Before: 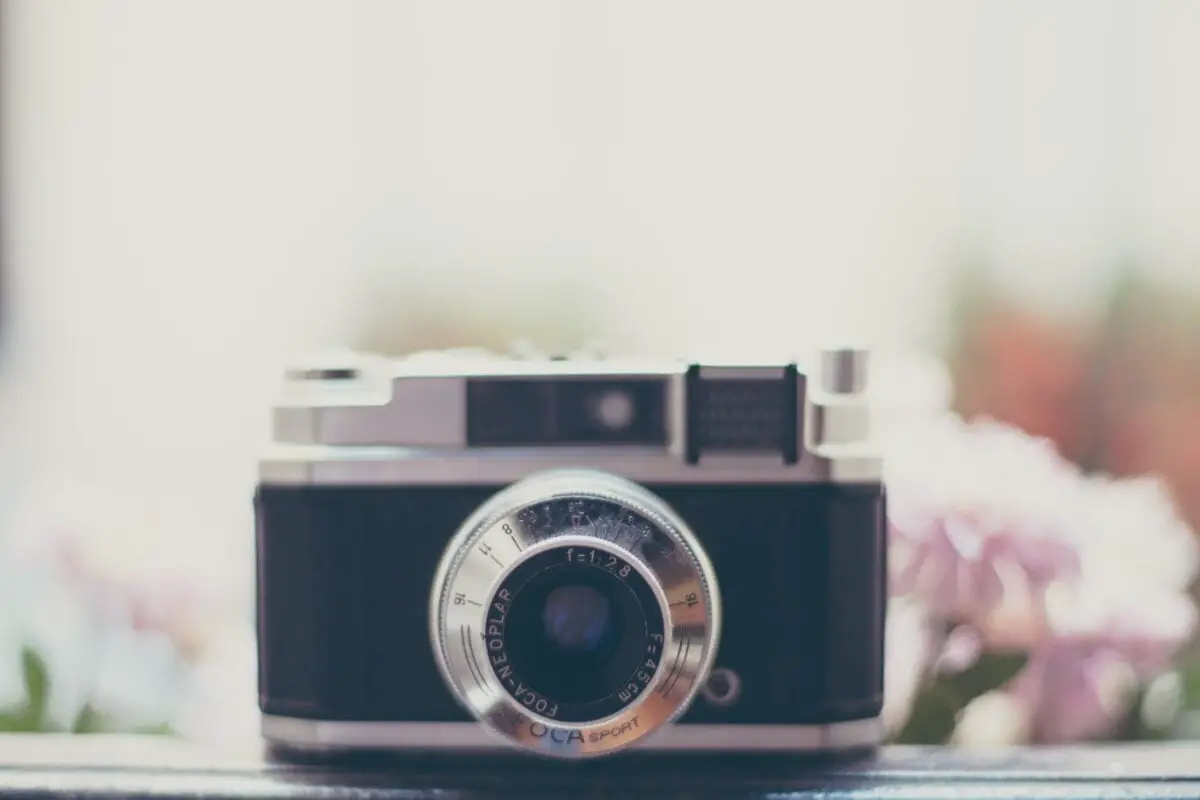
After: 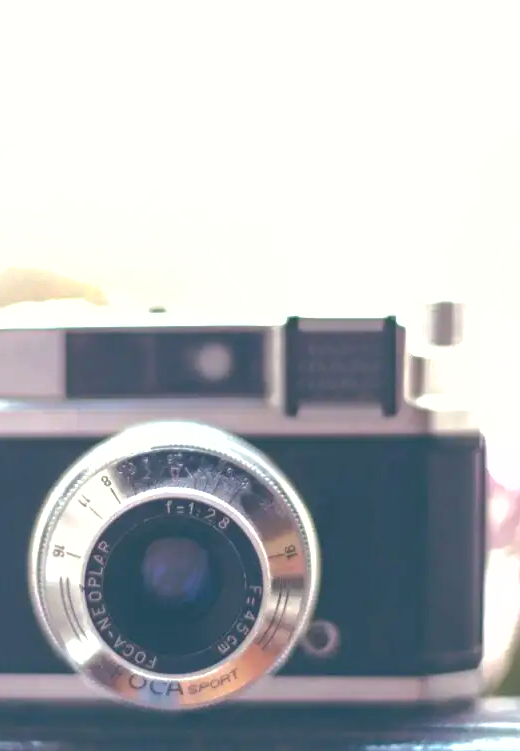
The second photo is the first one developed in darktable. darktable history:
crop: left 33.452%, top 6.025%, right 23.155%
exposure: black level correction -0.001, exposure 0.9 EV, compensate exposure bias true, compensate highlight preservation false
shadows and highlights: on, module defaults
